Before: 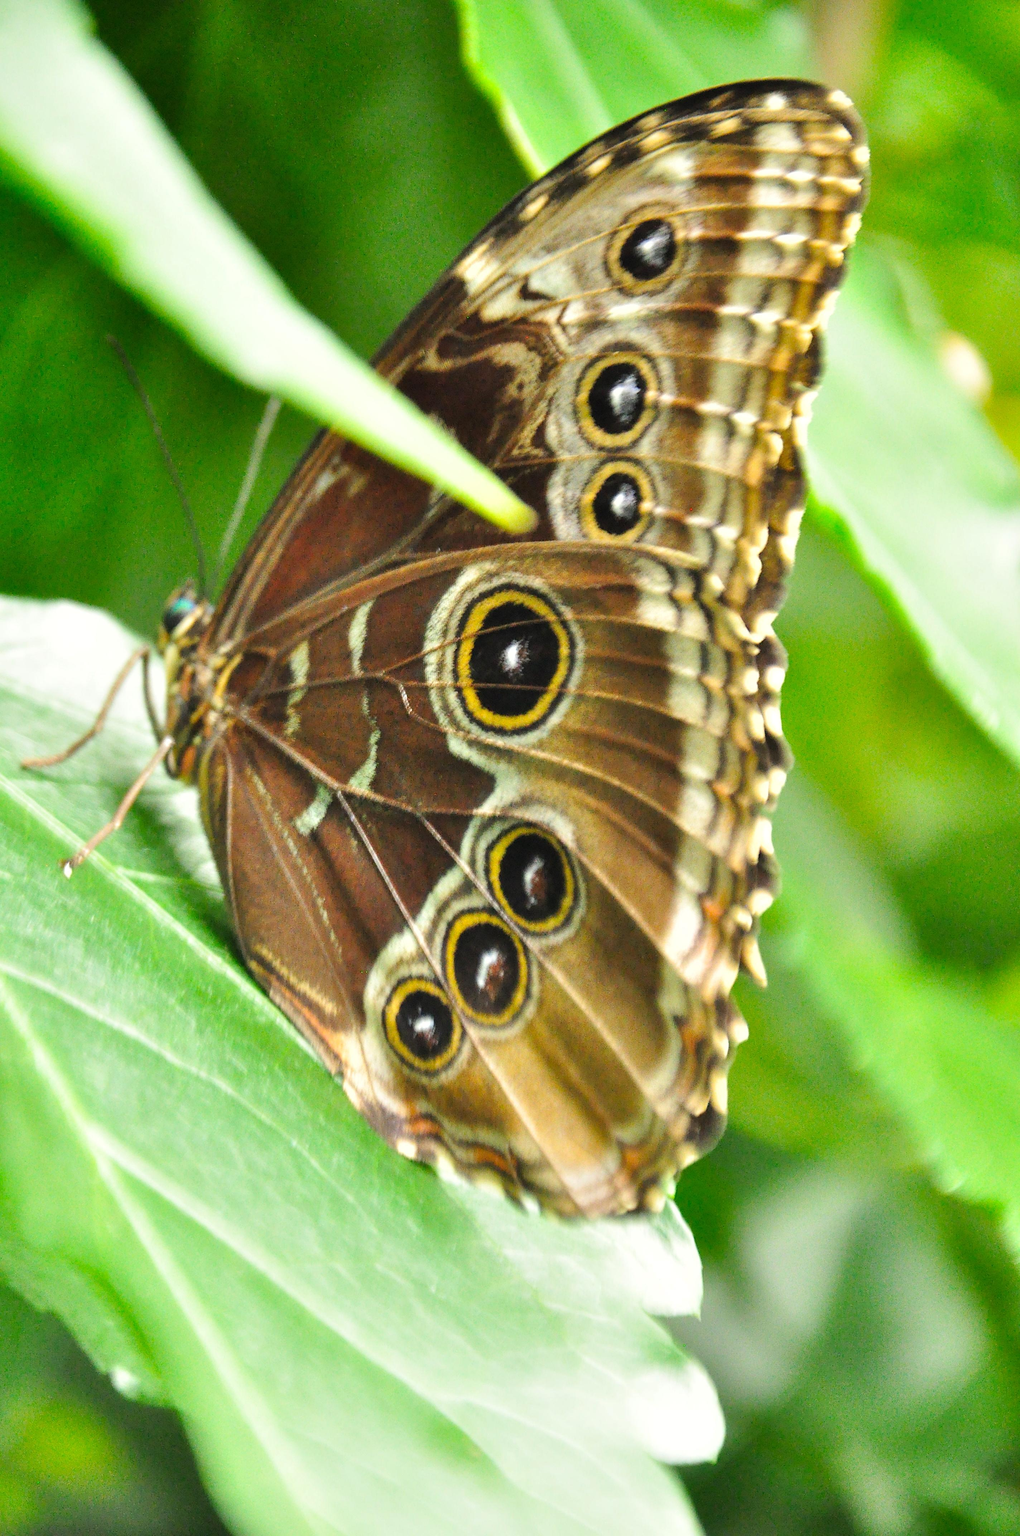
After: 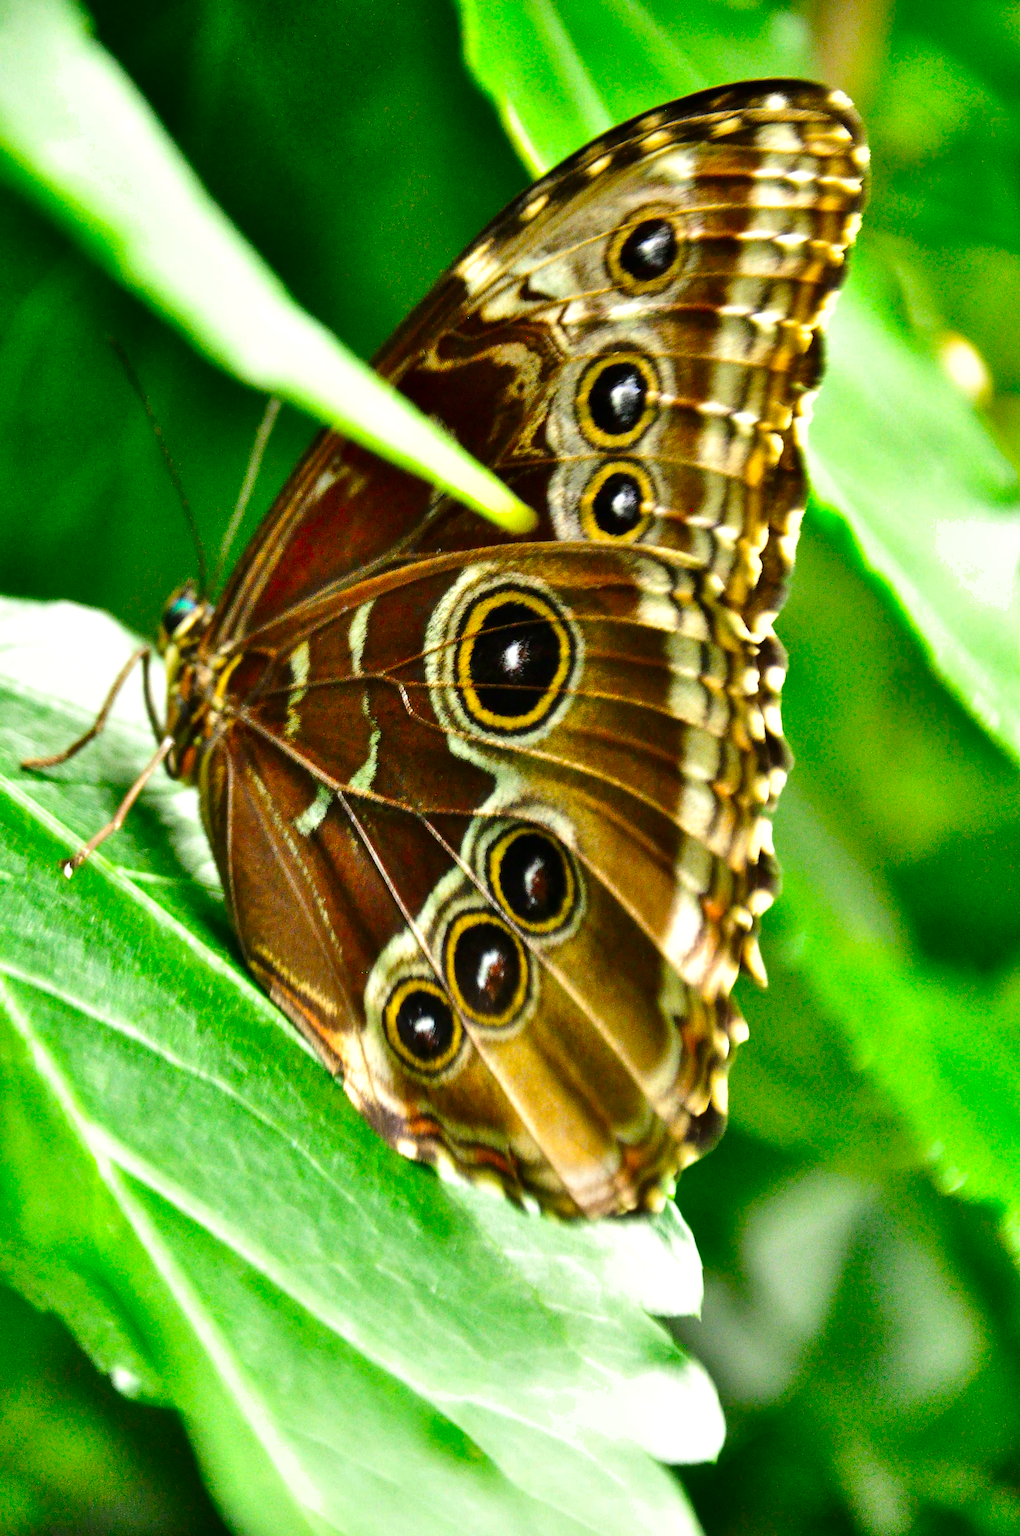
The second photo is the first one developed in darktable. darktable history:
exposure: compensate highlight preservation false
contrast brightness saturation: contrast 0.13, brightness -0.24, saturation 0.14
color balance: contrast 6.48%, output saturation 113.3%
shadows and highlights: shadows color adjustment 97.66%, soften with gaussian
